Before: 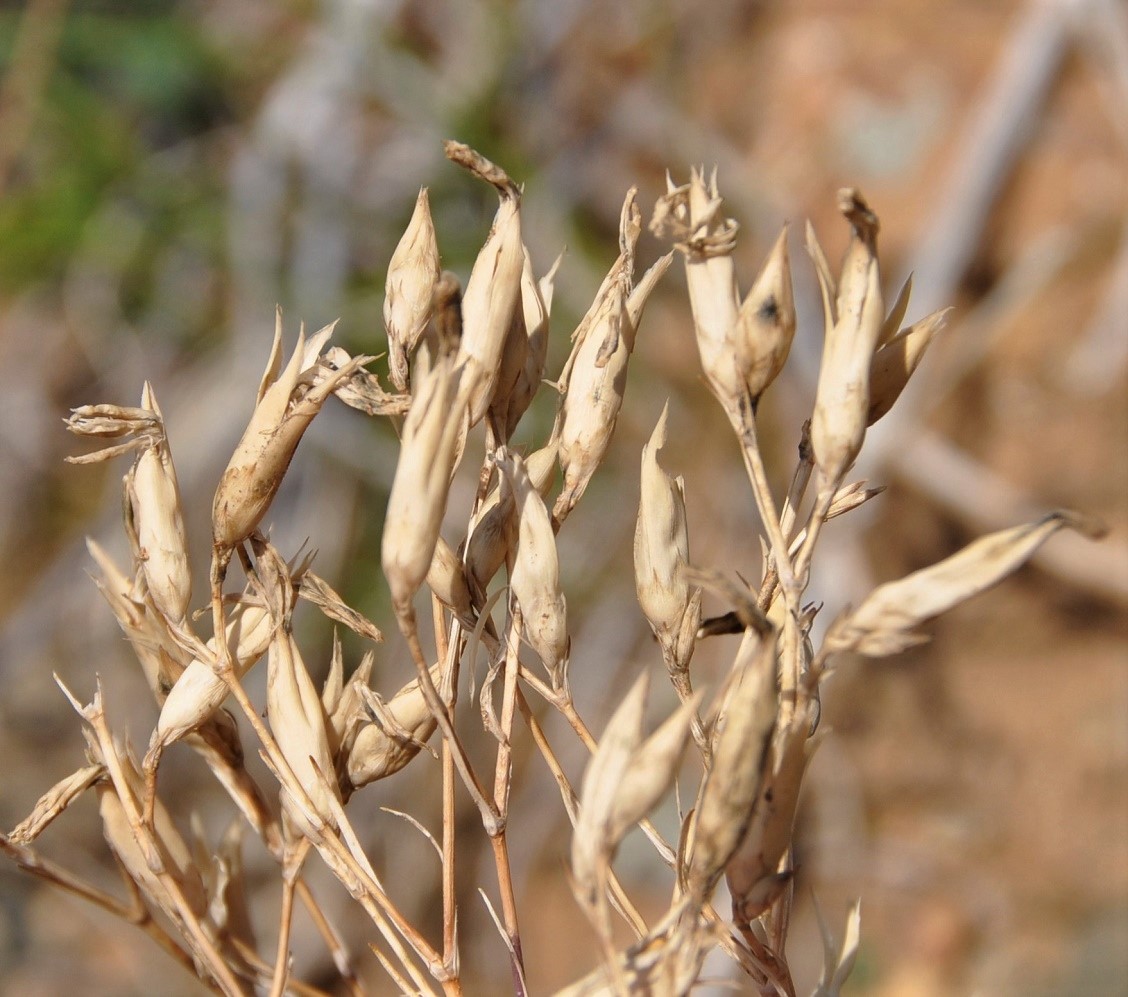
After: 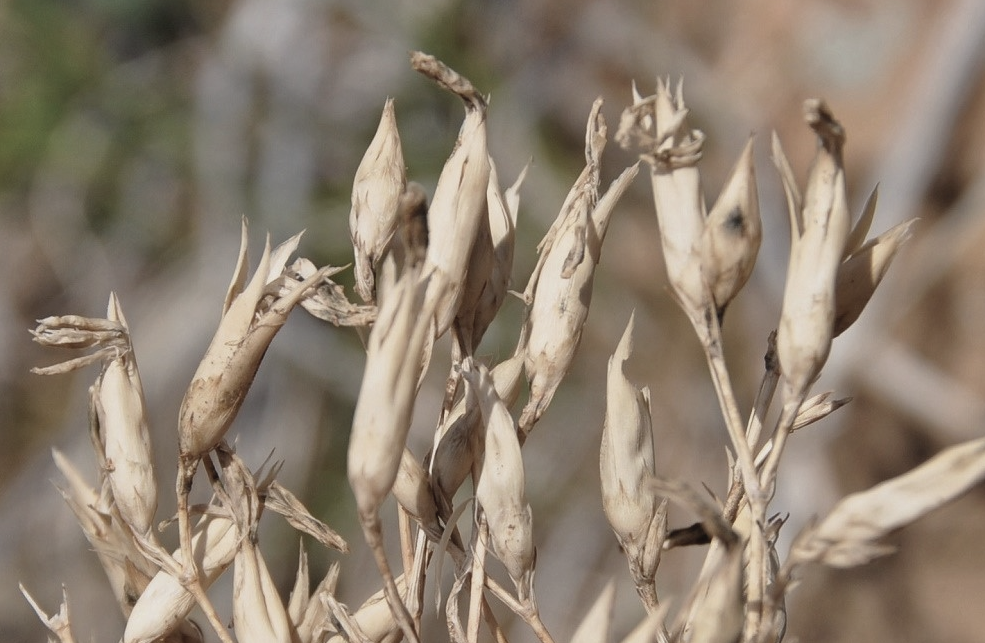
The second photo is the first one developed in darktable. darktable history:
exposure: exposure -0.157 EV, compensate highlight preservation false
crop: left 3.015%, top 8.969%, right 9.647%, bottom 26.457%
contrast brightness saturation: contrast -0.05, saturation -0.41
